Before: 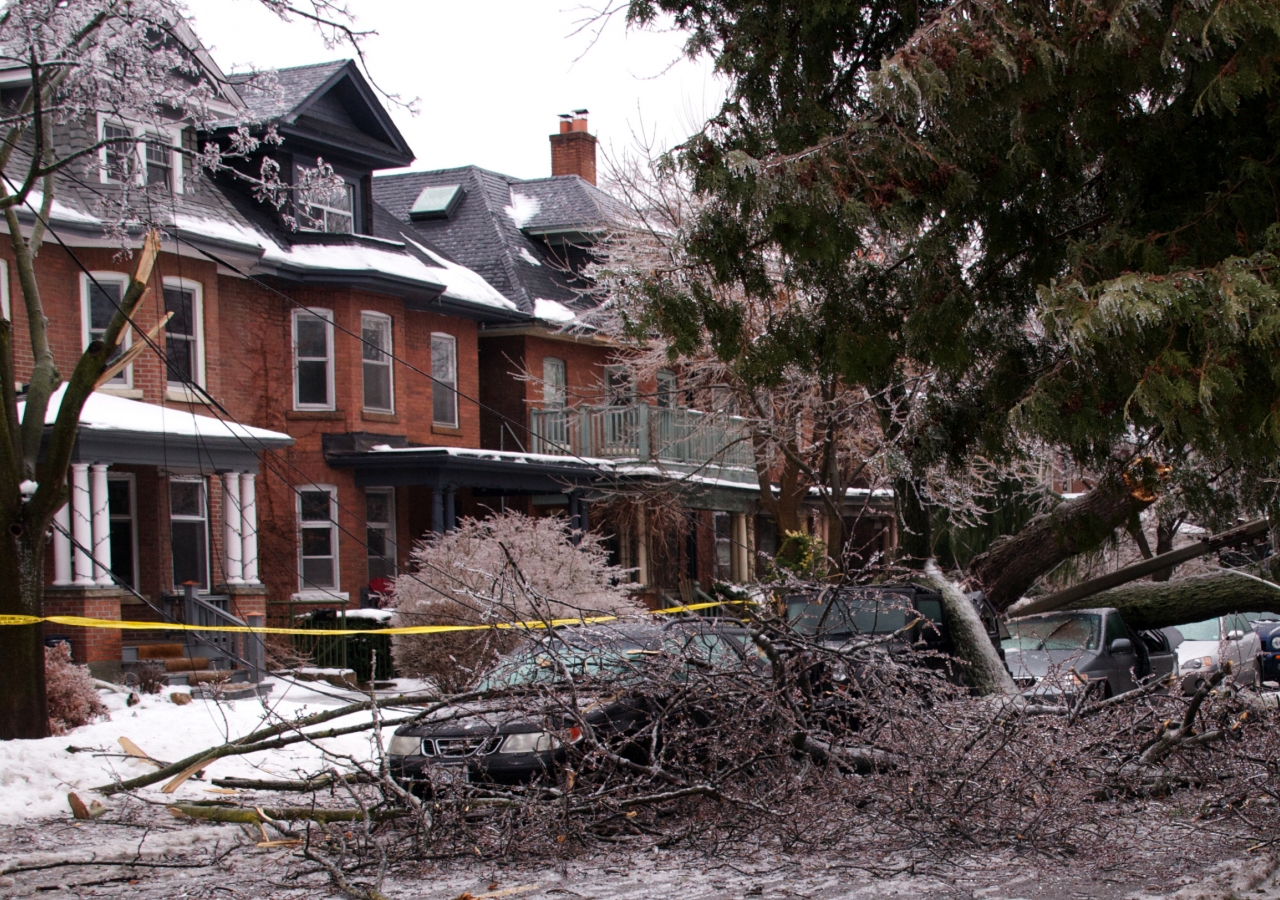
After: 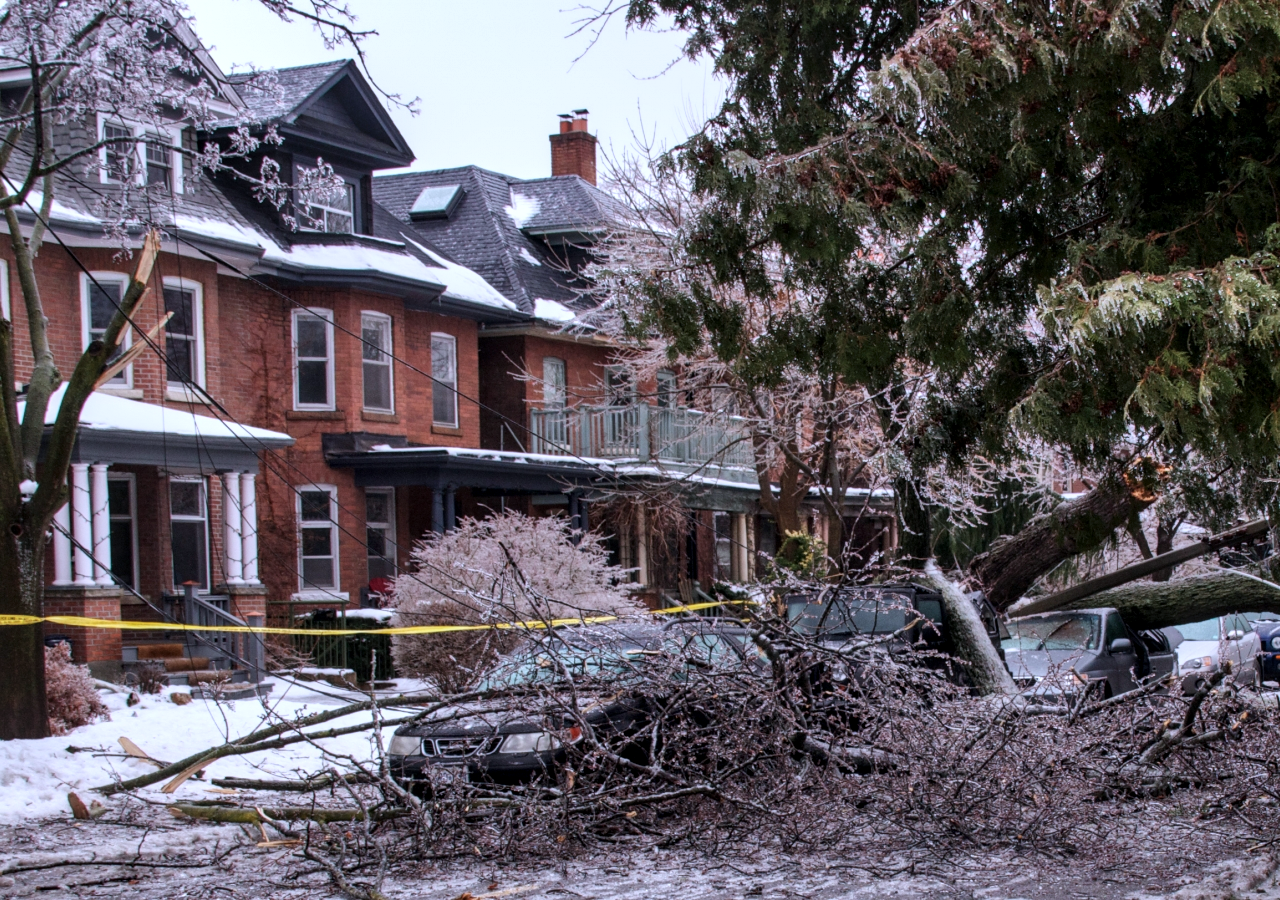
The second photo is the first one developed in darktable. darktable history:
shadows and highlights: soften with gaussian
color calibration: gray › normalize channels true, illuminant as shot in camera, x 0.37, y 0.382, temperature 4313.85 K, gamut compression 0.011
tone equalizer: on, module defaults
local contrast: on, module defaults
